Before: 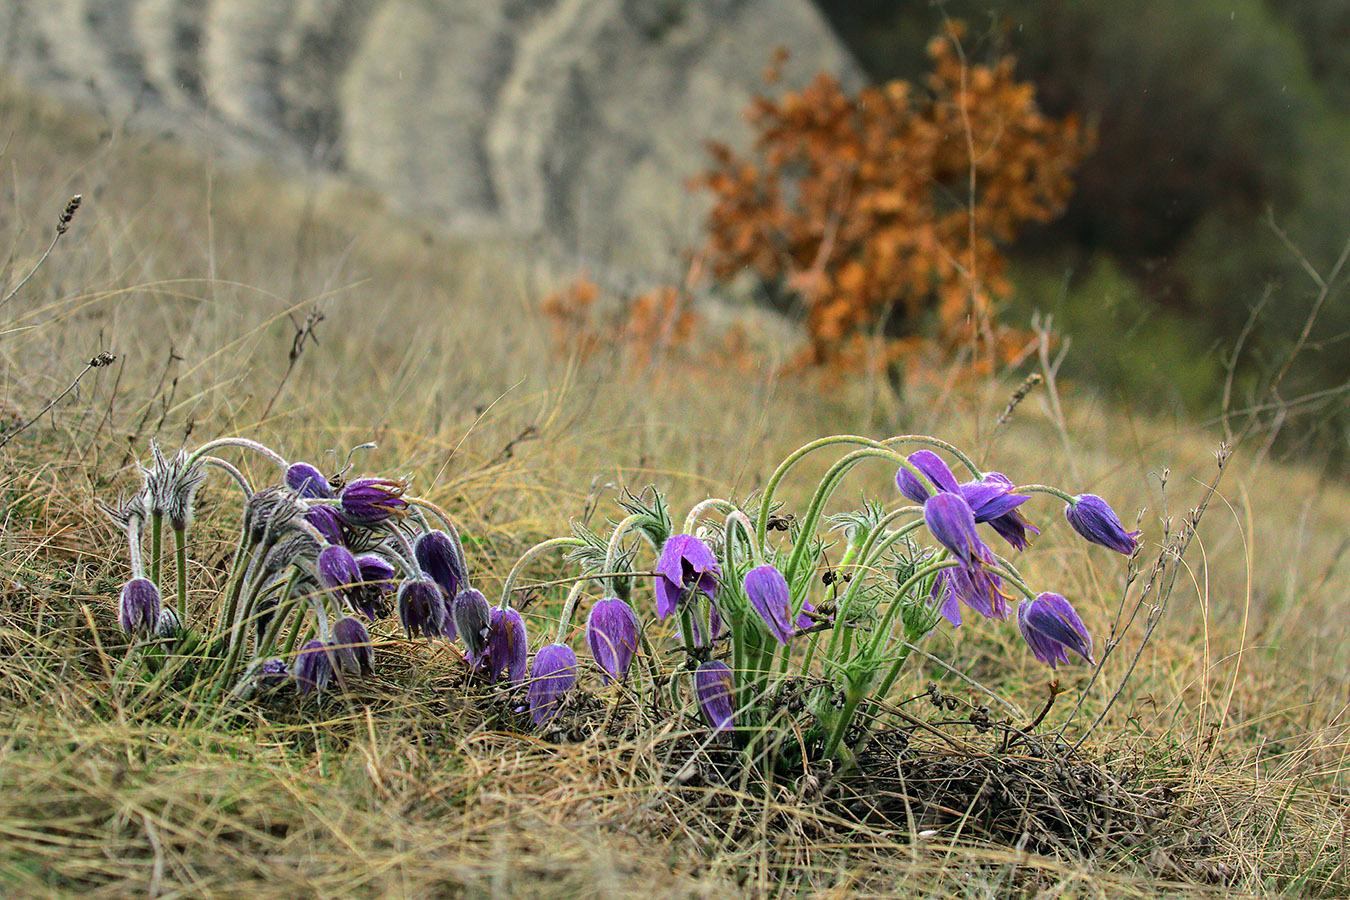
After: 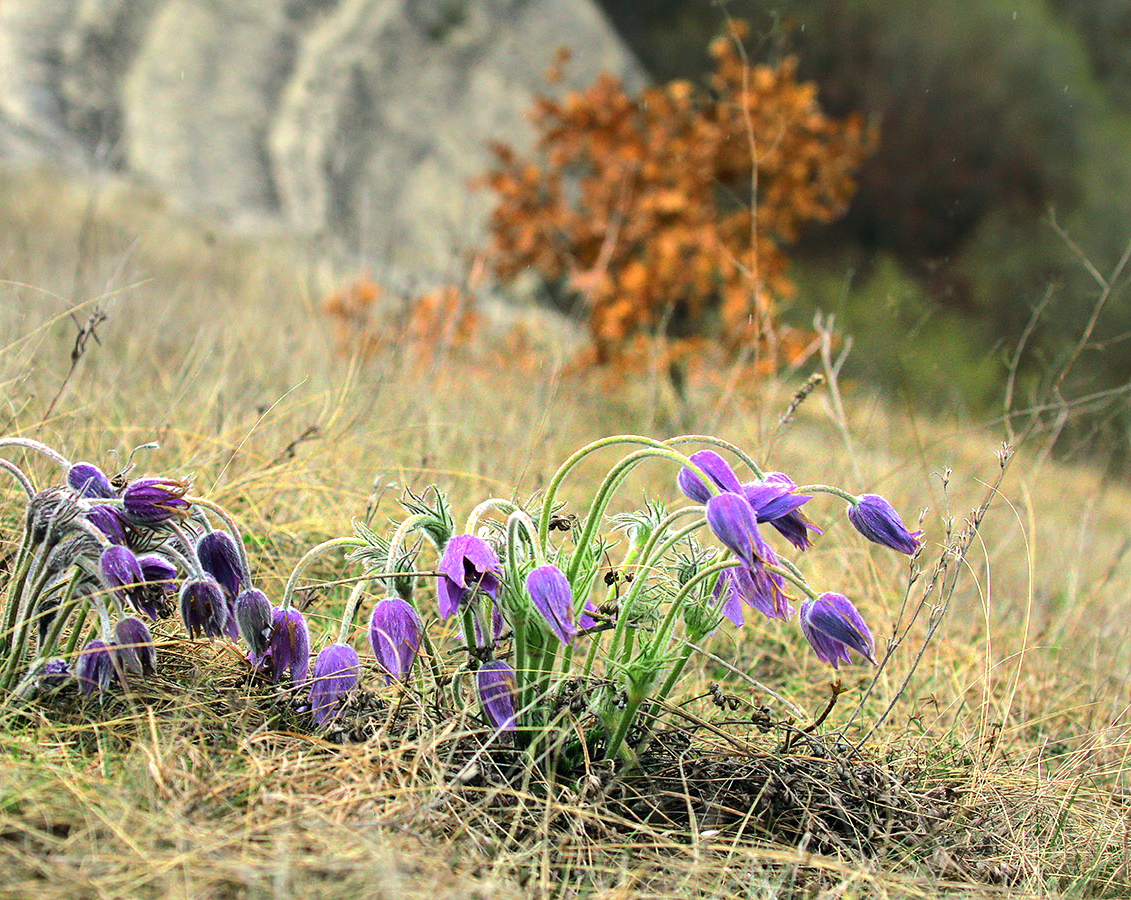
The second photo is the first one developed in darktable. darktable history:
crop: left 16.158%
exposure: exposure 0.653 EV, compensate highlight preservation false
